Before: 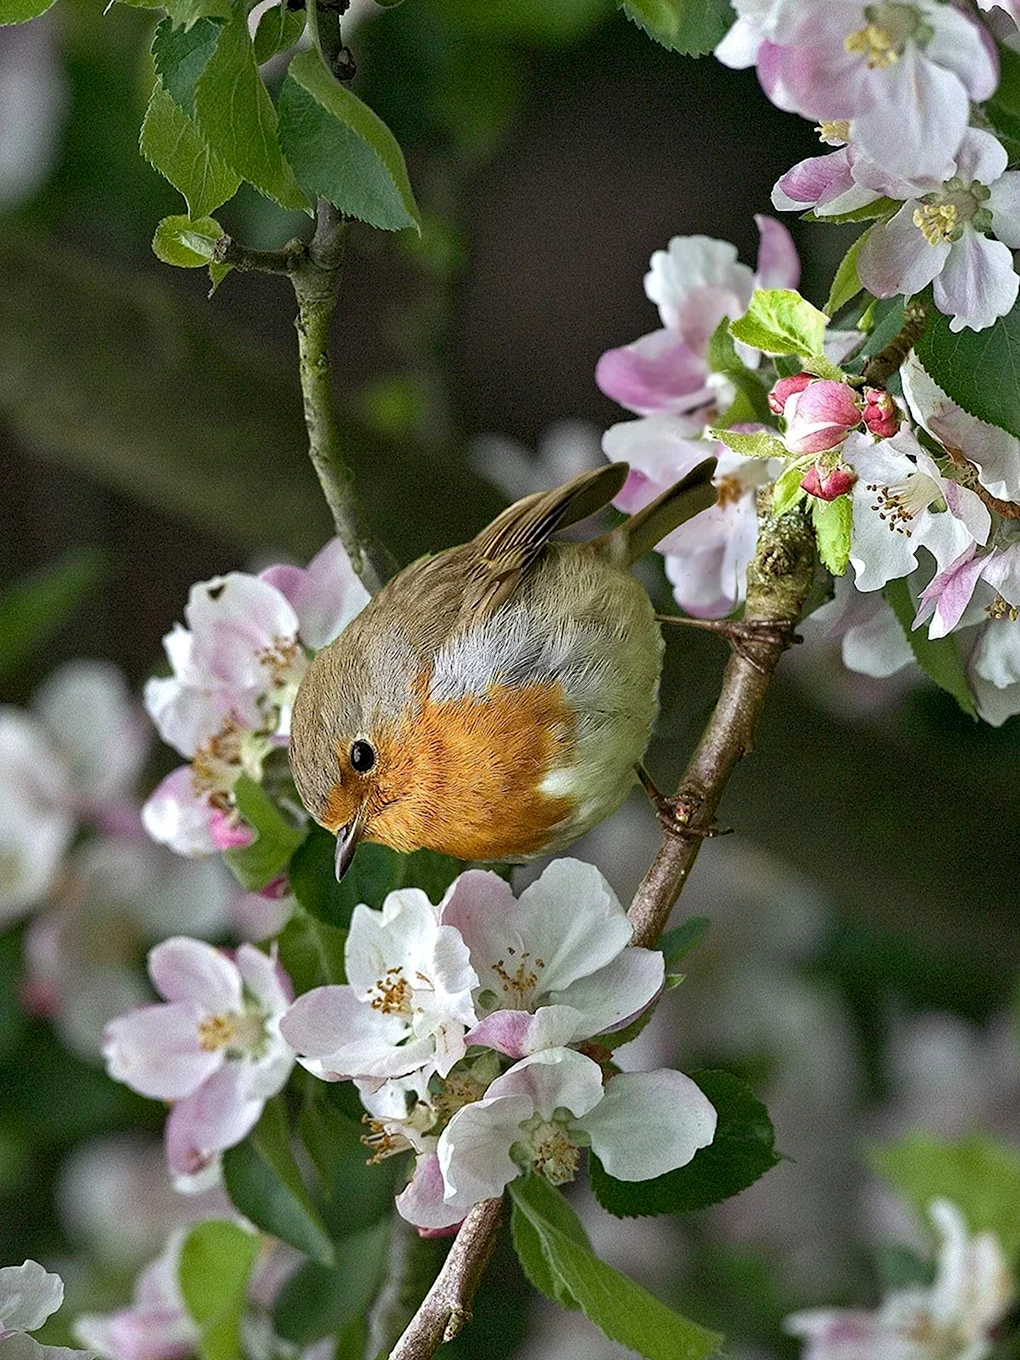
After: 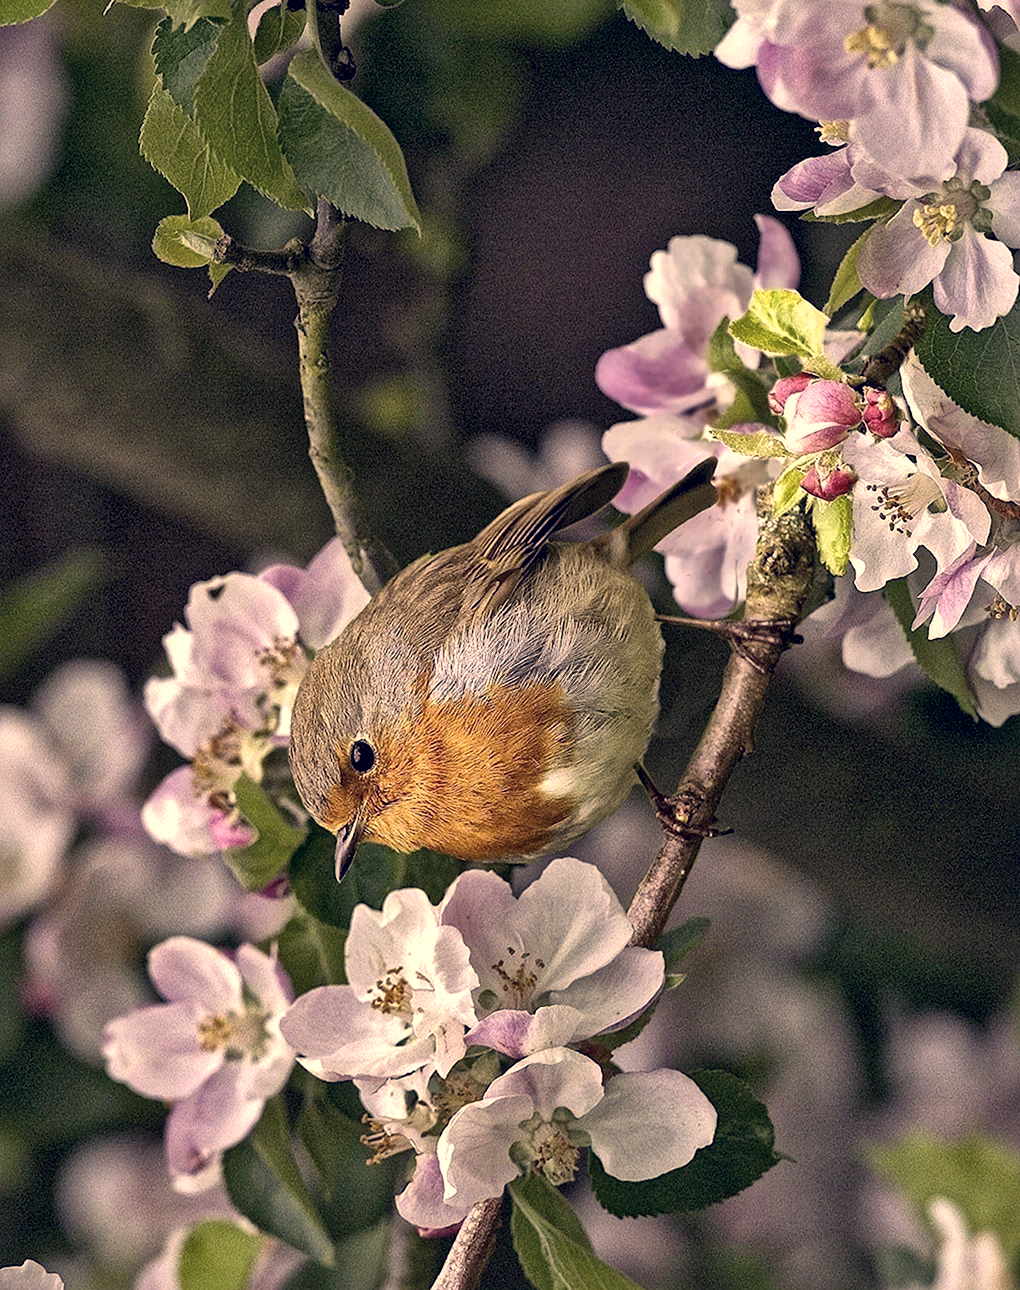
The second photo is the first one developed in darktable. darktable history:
local contrast: mode bilateral grid, contrast 20, coarseness 19, detail 163%, midtone range 0.2
crop and rotate: top 0.007%, bottom 5.085%
color correction: highlights a* 20.21, highlights b* 27.96, shadows a* 3.46, shadows b* -17.88, saturation 0.758
